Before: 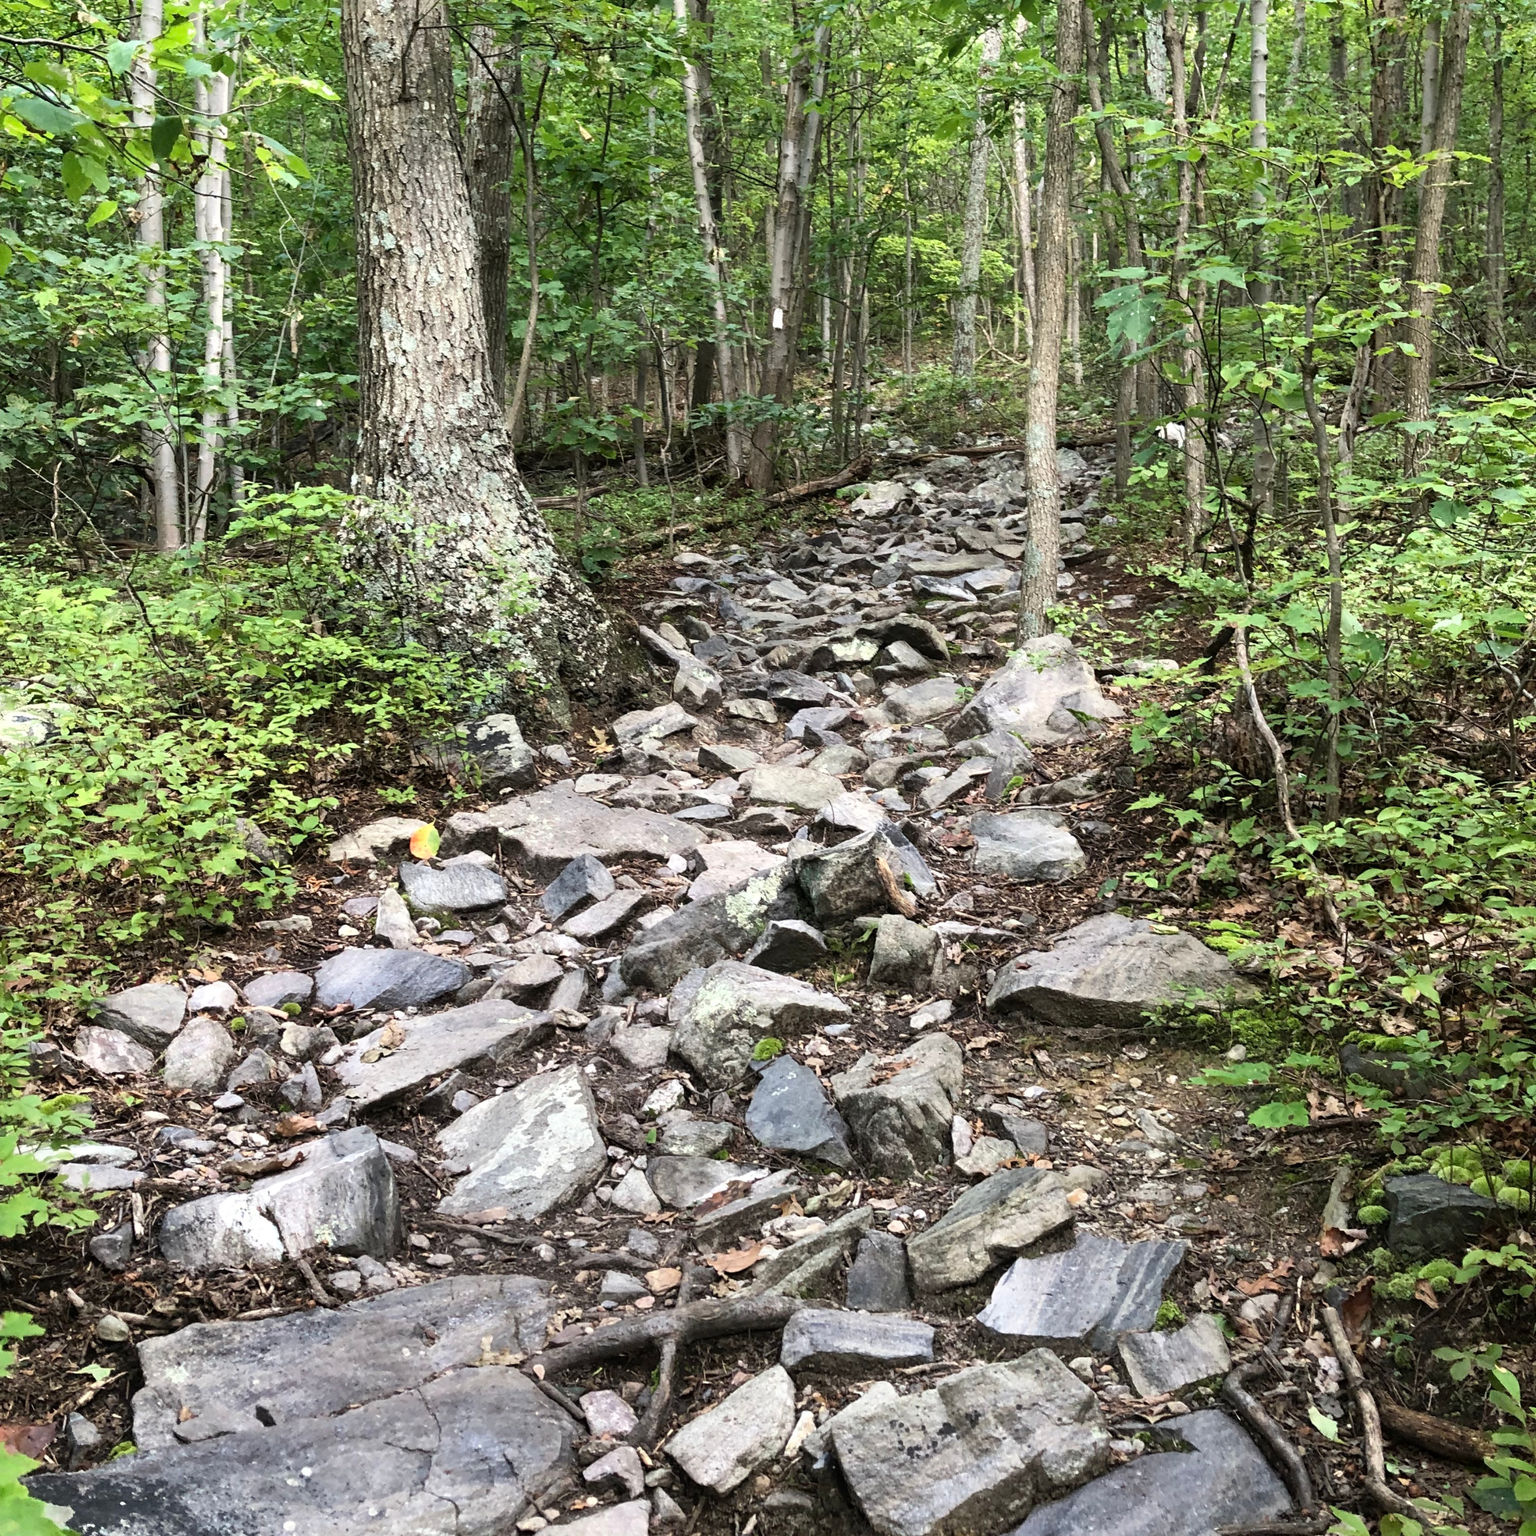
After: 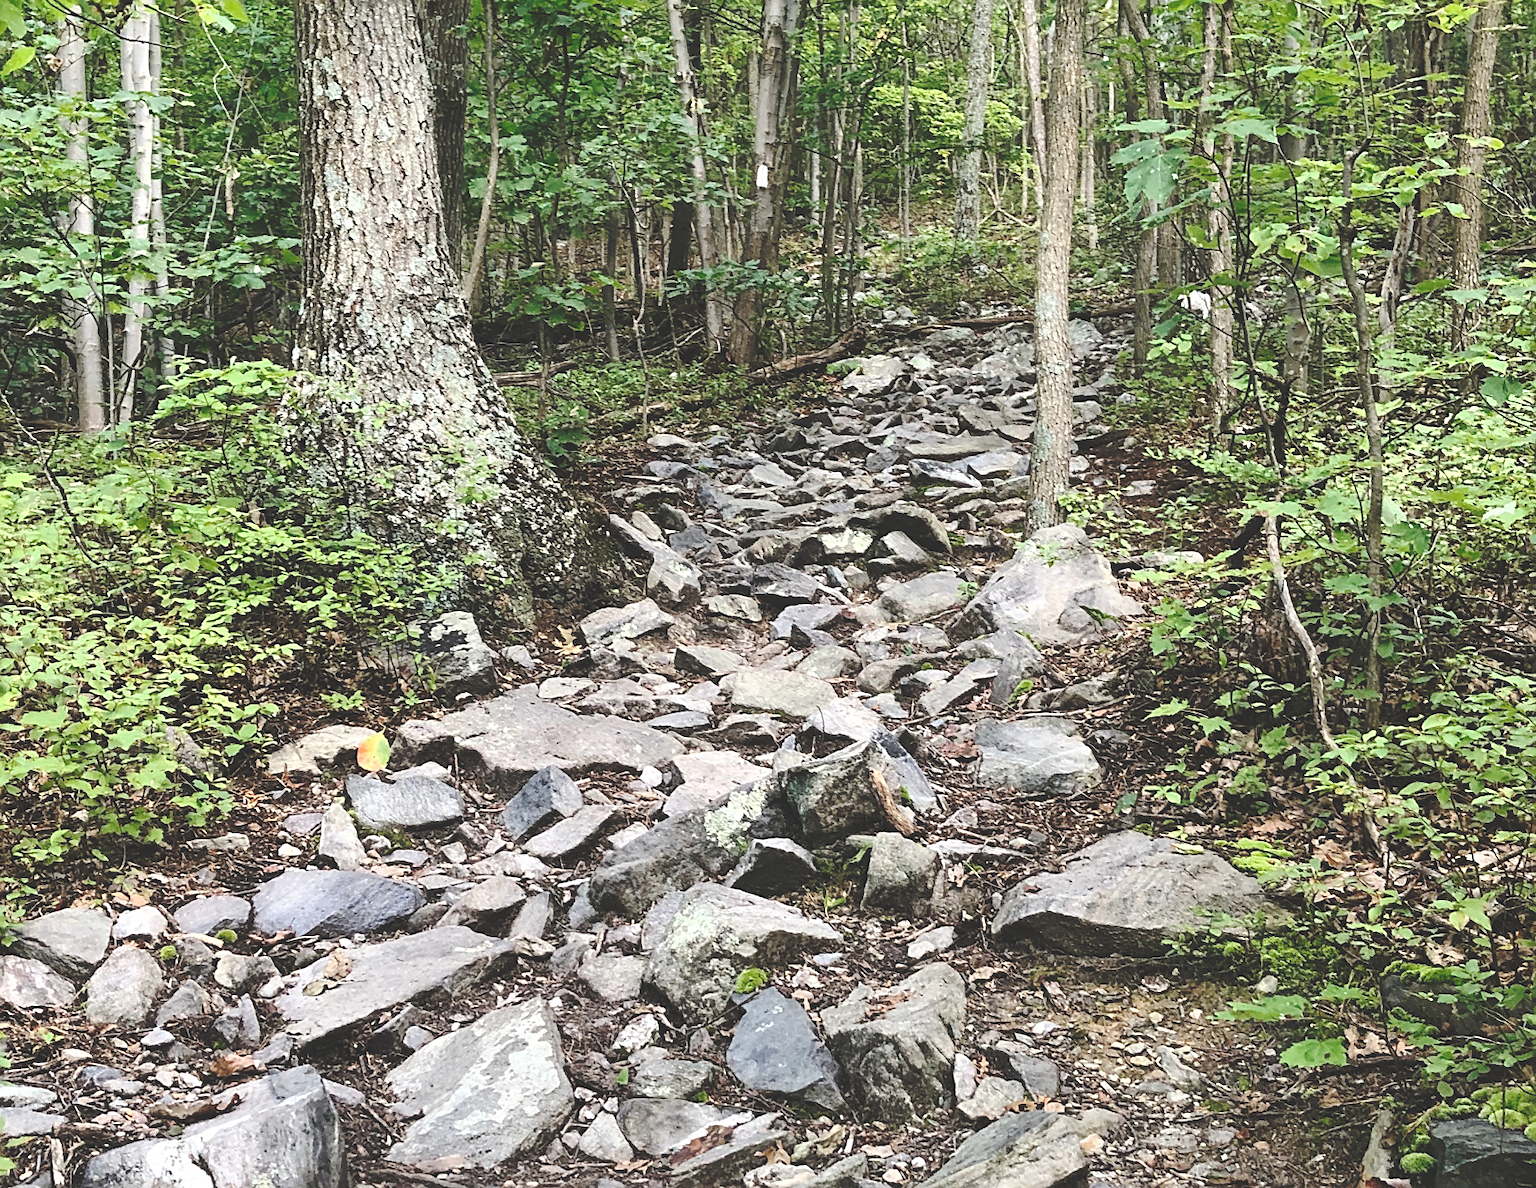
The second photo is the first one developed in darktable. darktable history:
base curve: curves: ch0 [(0, 0.024) (0.055, 0.065) (0.121, 0.166) (0.236, 0.319) (0.693, 0.726) (1, 1)], preserve colors none
sharpen: on, module defaults
crop: left 5.596%, top 10.314%, right 3.534%, bottom 19.395%
